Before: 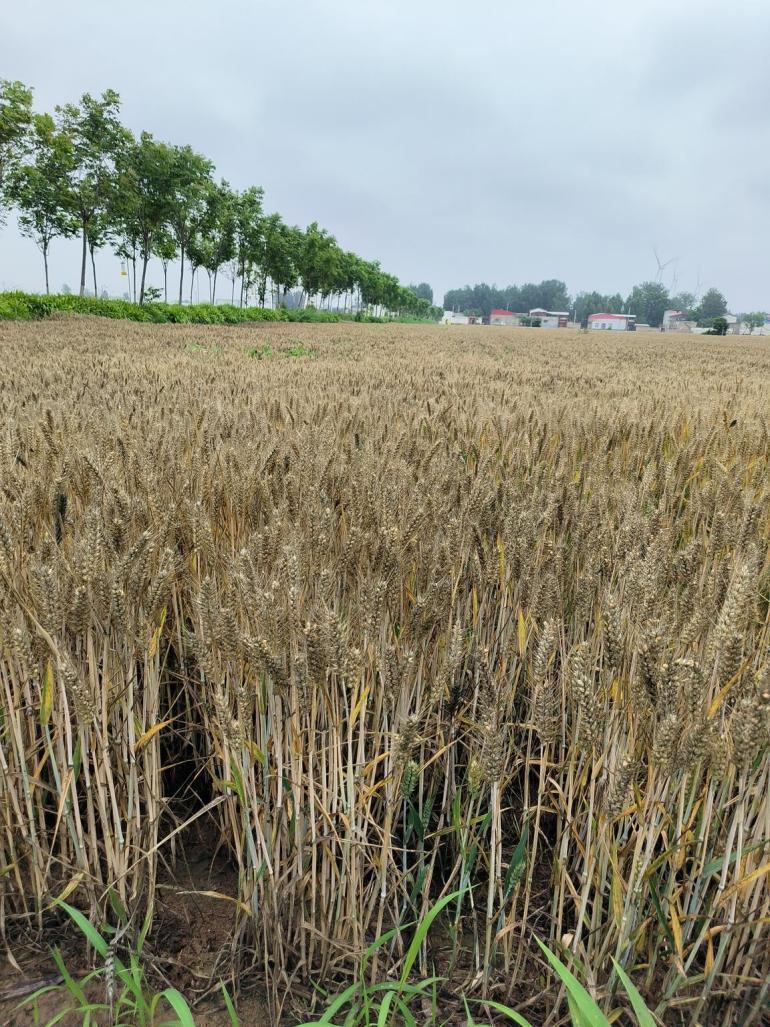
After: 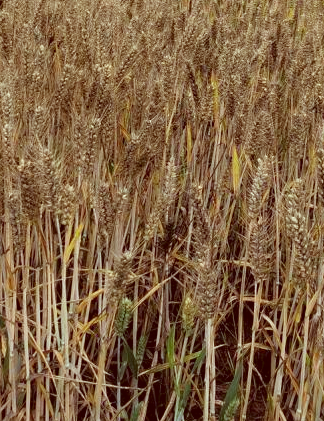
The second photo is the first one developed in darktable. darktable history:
crop: left 37.221%, top 45.169%, right 20.63%, bottom 13.777%
color correction: highlights a* -7.23, highlights b* -0.161, shadows a* 20.08, shadows b* 11.73
